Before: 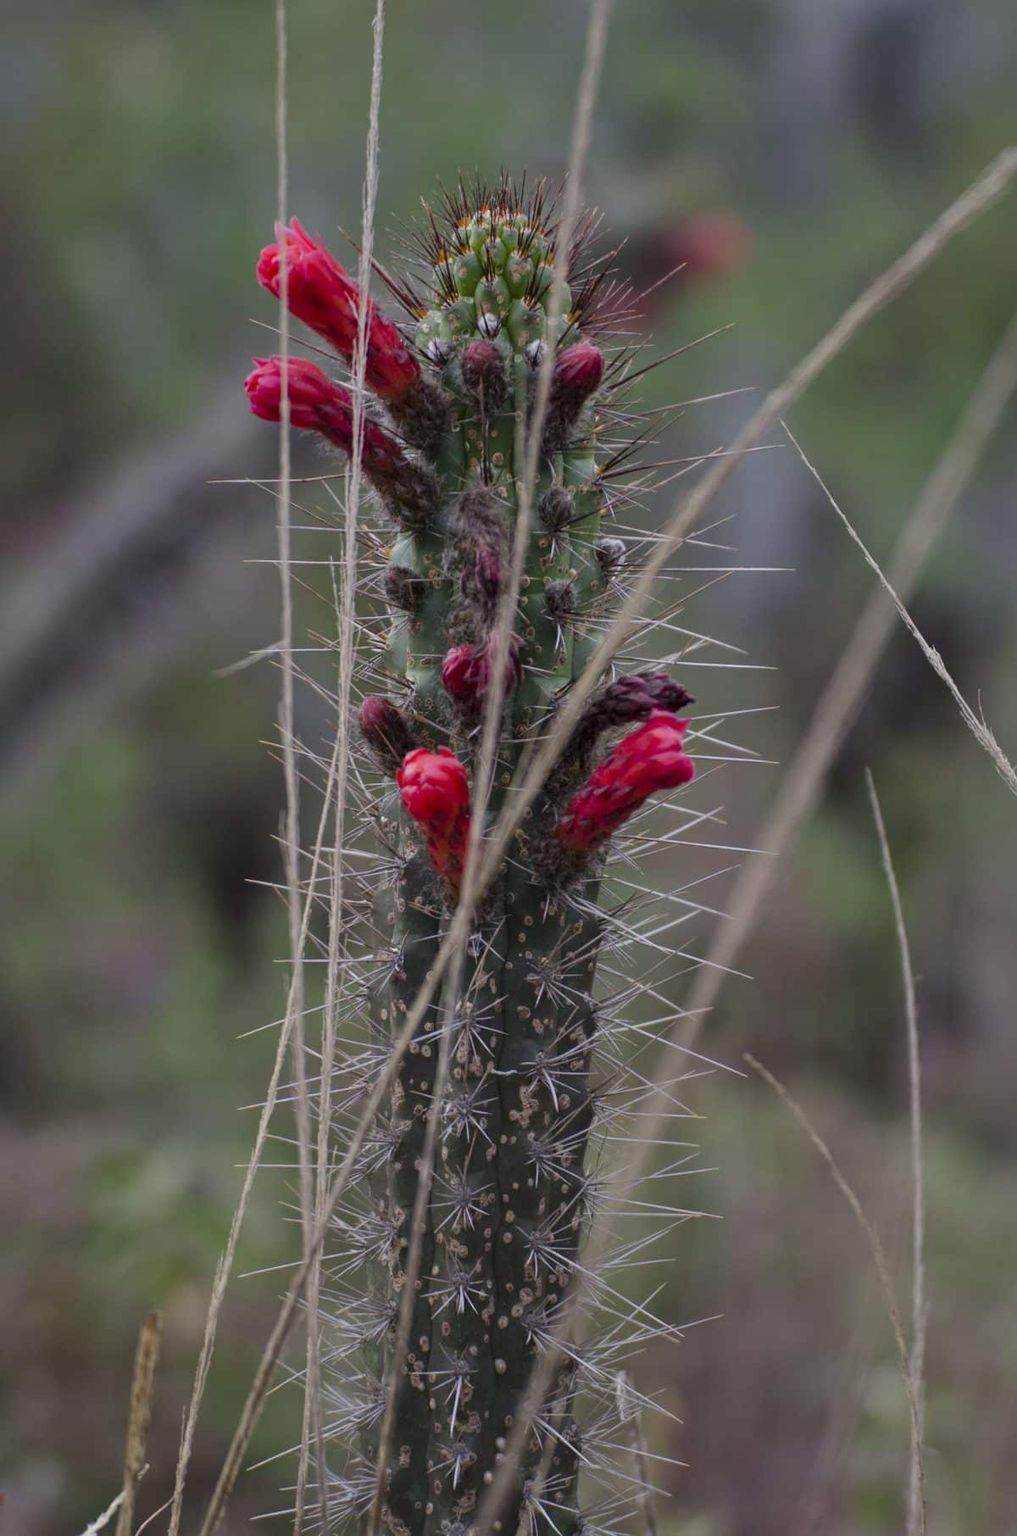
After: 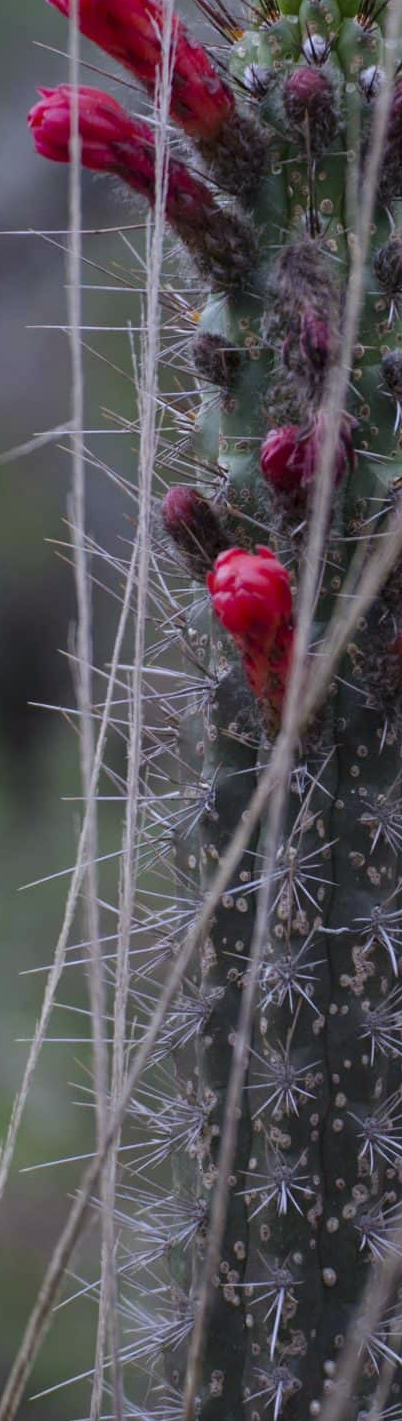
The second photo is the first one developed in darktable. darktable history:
crop and rotate: left 21.77%, top 18.528%, right 44.676%, bottom 2.997%
white balance: red 0.967, blue 1.119, emerald 0.756
